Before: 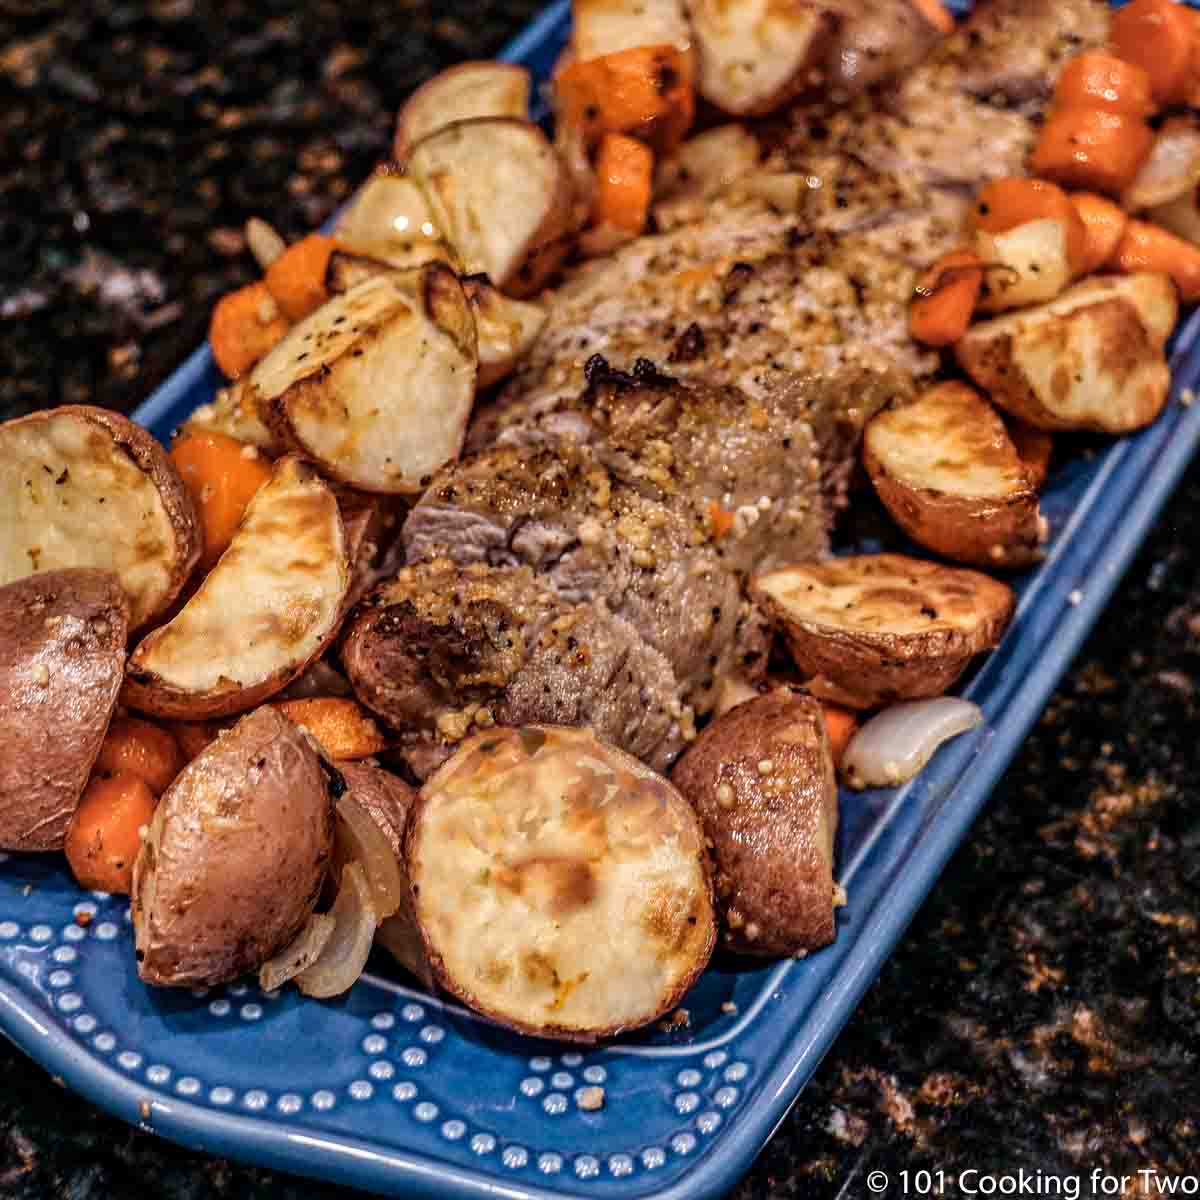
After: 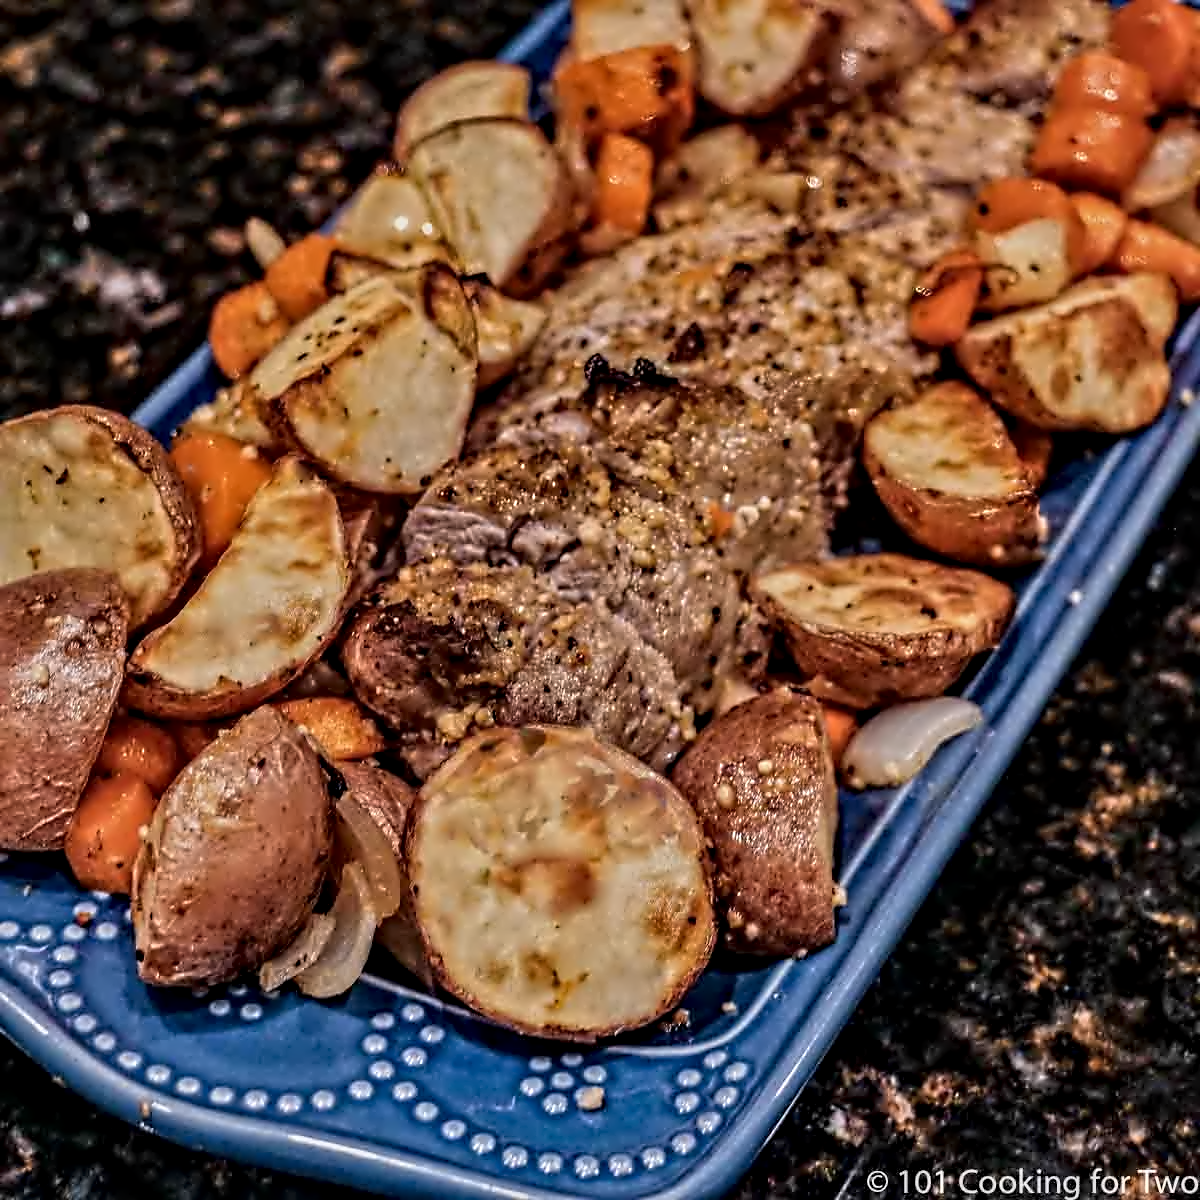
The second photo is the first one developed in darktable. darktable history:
contrast equalizer: octaves 7, y [[0.5, 0.542, 0.583, 0.625, 0.667, 0.708], [0.5 ×6], [0.5 ×6], [0, 0.033, 0.067, 0.1, 0.133, 0.167], [0, 0.05, 0.1, 0.15, 0.2, 0.25]]
tone equalizer: -8 EV -0.002 EV, -7 EV 0.005 EV, -6 EV -0.008 EV, -5 EV 0.007 EV, -4 EV -0.042 EV, -3 EV -0.233 EV, -2 EV -0.662 EV, -1 EV -0.983 EV, +0 EV -0.969 EV, smoothing diameter 2%, edges refinement/feathering 20, mask exposure compensation -1.57 EV, filter diffusion 5
